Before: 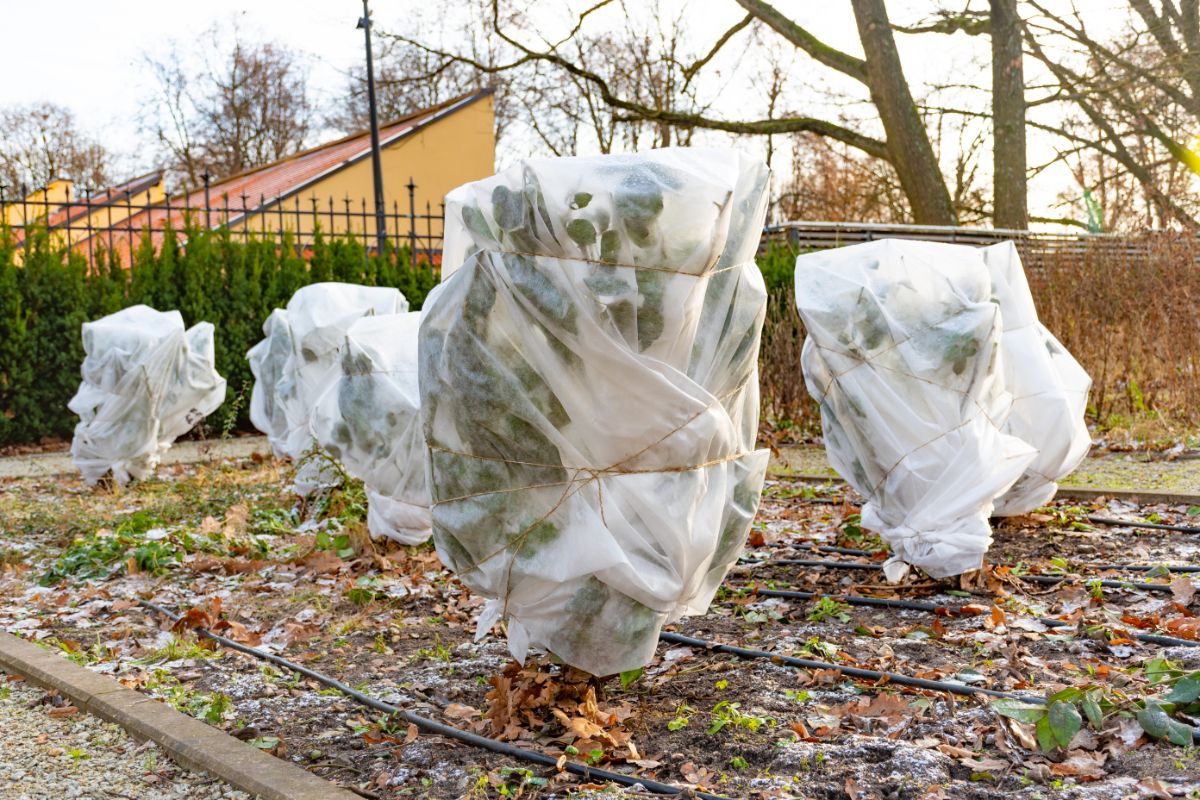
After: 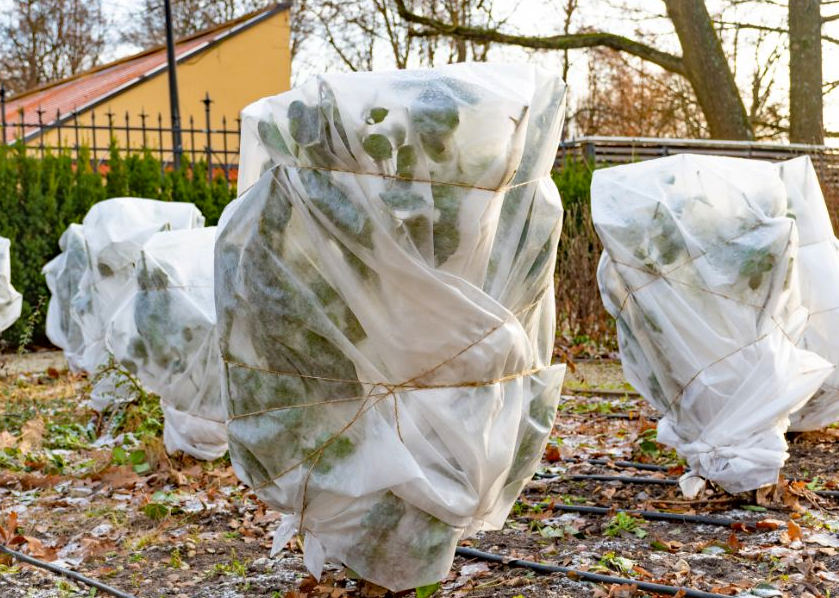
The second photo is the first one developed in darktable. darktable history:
crop and rotate: left 17.046%, top 10.659%, right 12.989%, bottom 14.553%
haze removal: compatibility mode true, adaptive false
